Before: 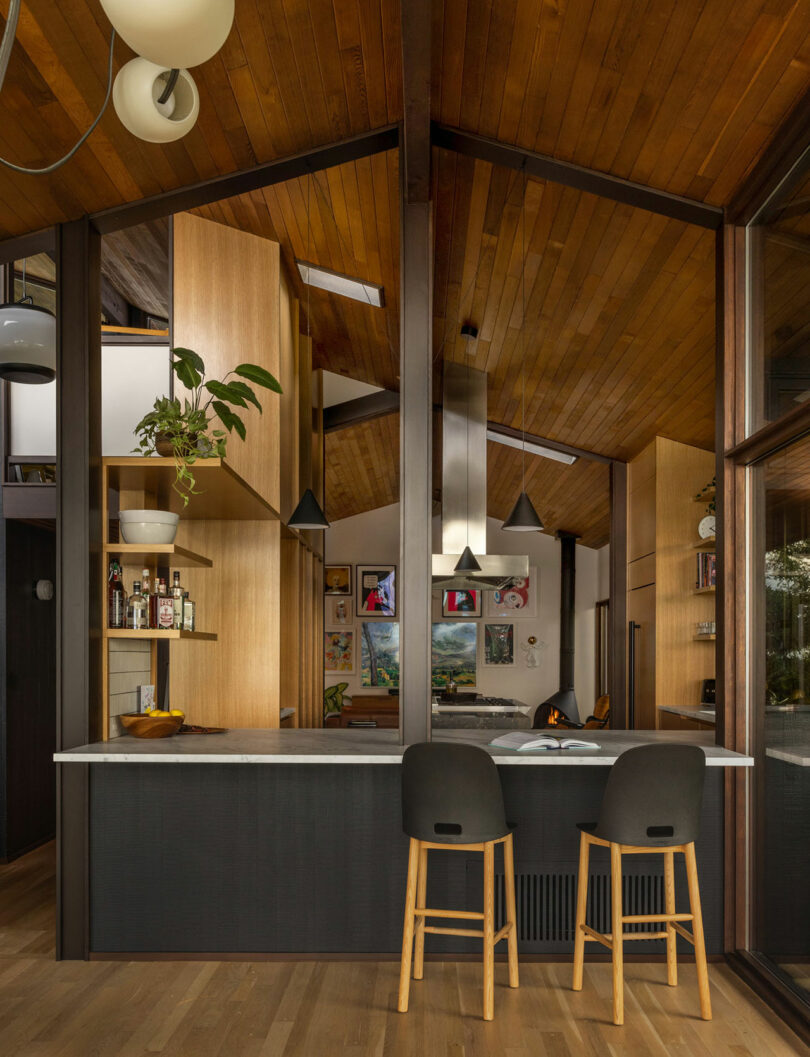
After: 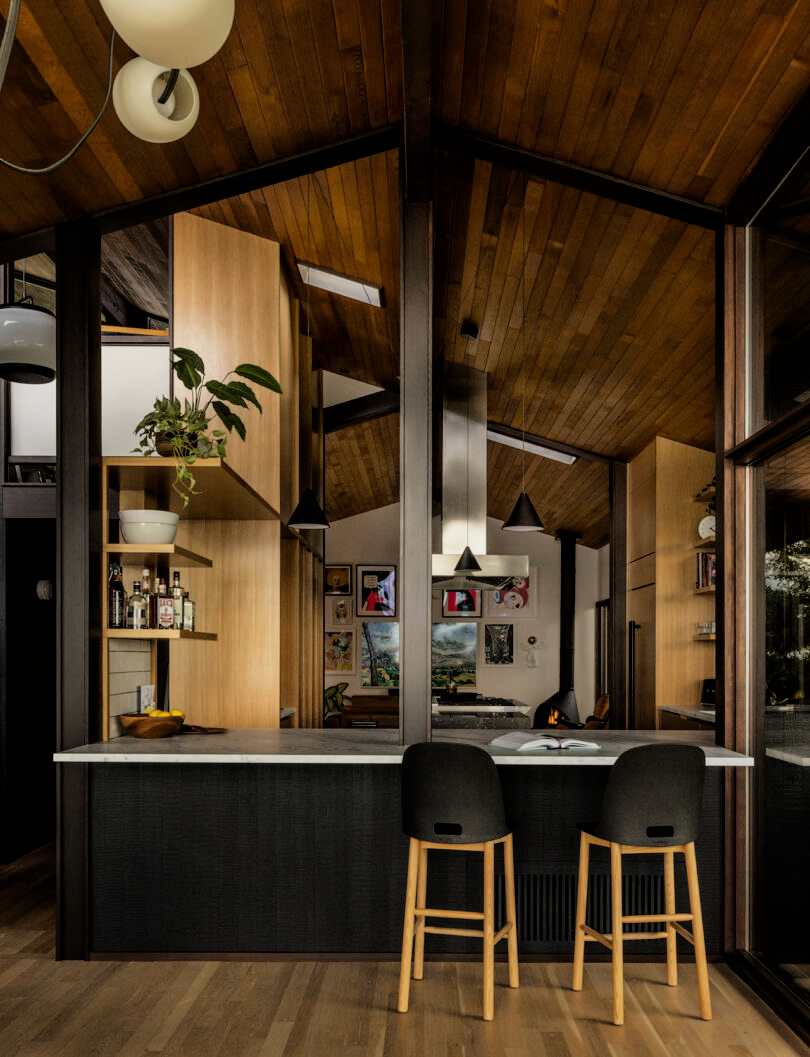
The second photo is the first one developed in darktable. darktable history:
filmic rgb: black relative exposure -5 EV, white relative exposure 3.2 EV, hardness 3.42, contrast 1.2, highlights saturation mix -30%
